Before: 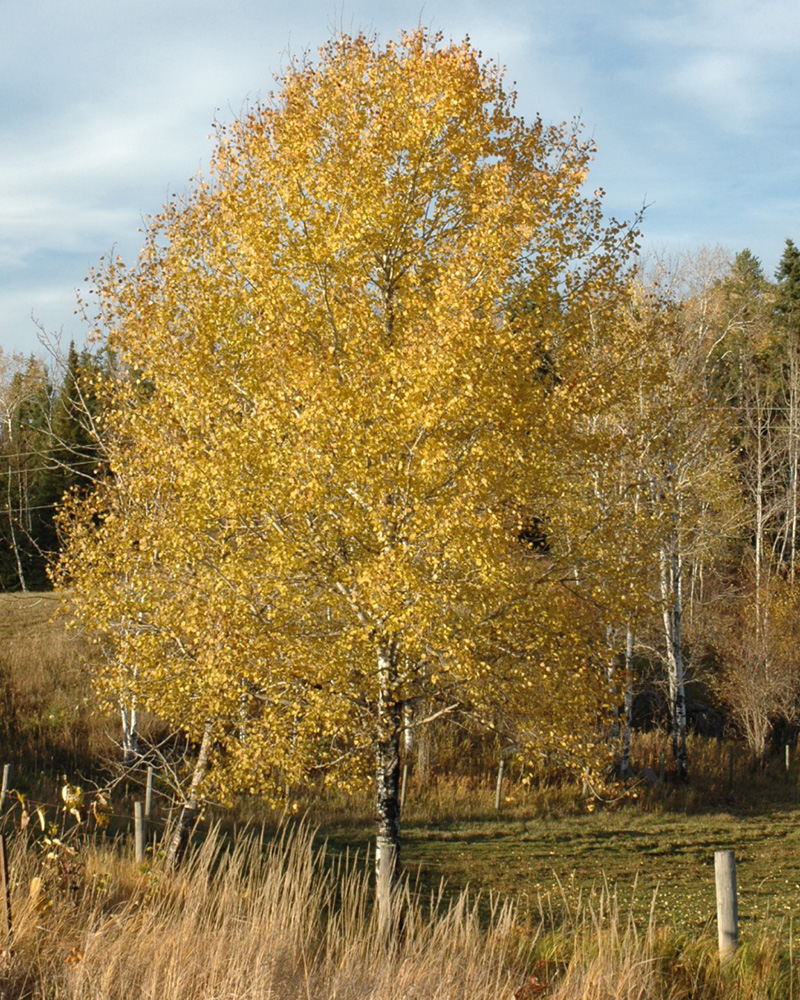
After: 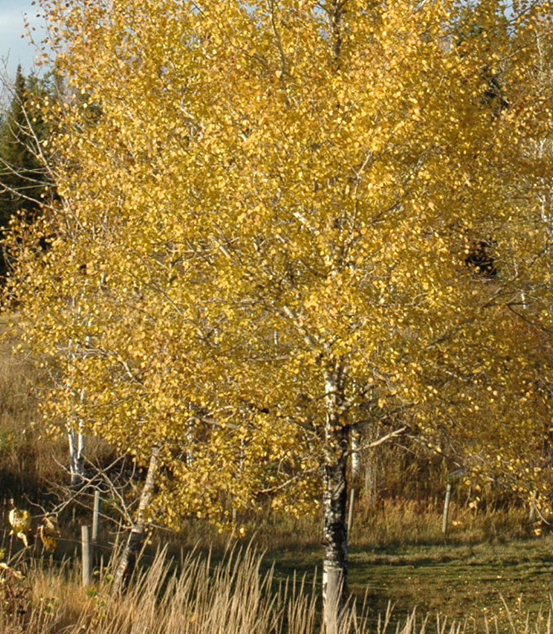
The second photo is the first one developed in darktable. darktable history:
crop: left 6.63%, top 27.685%, right 24.237%, bottom 8.828%
levels: levels [0, 0.492, 0.984]
